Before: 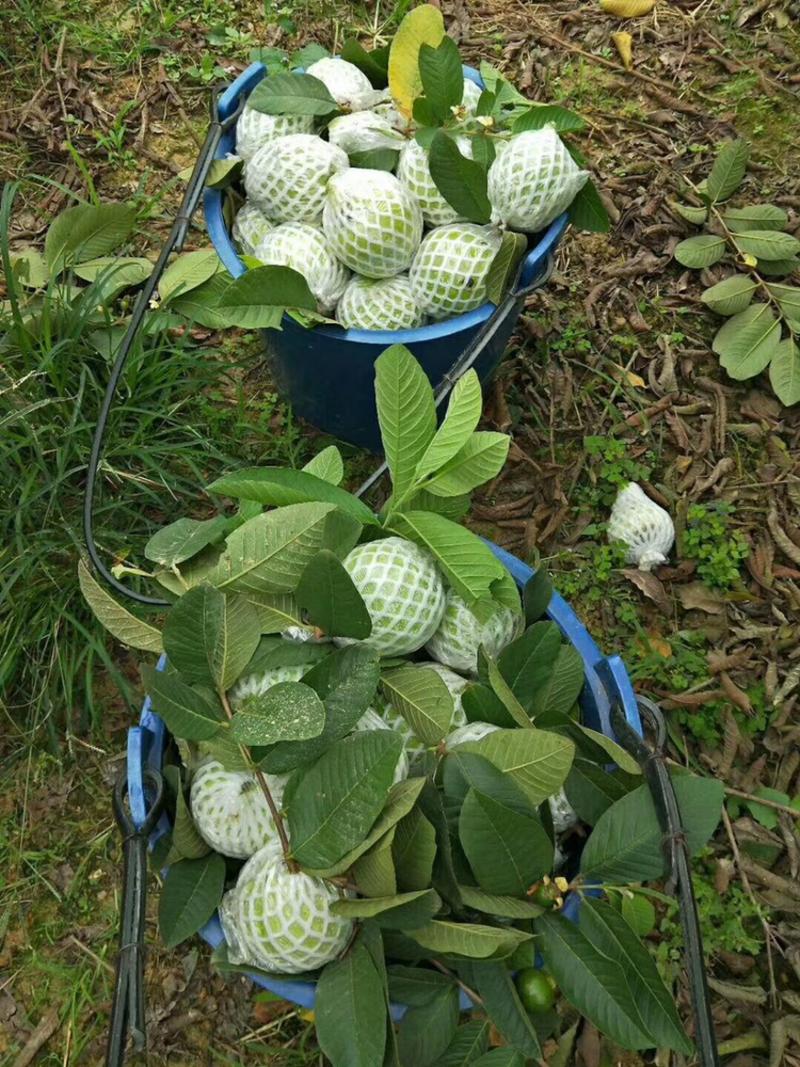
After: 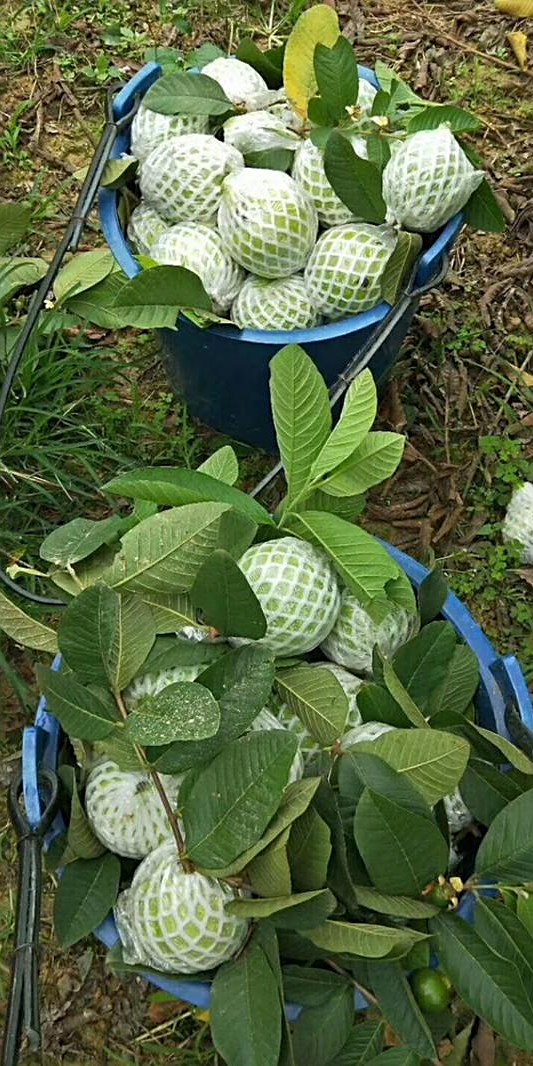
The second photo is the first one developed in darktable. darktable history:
crop and rotate: left 13.342%, right 19.991%
sharpen: on, module defaults
